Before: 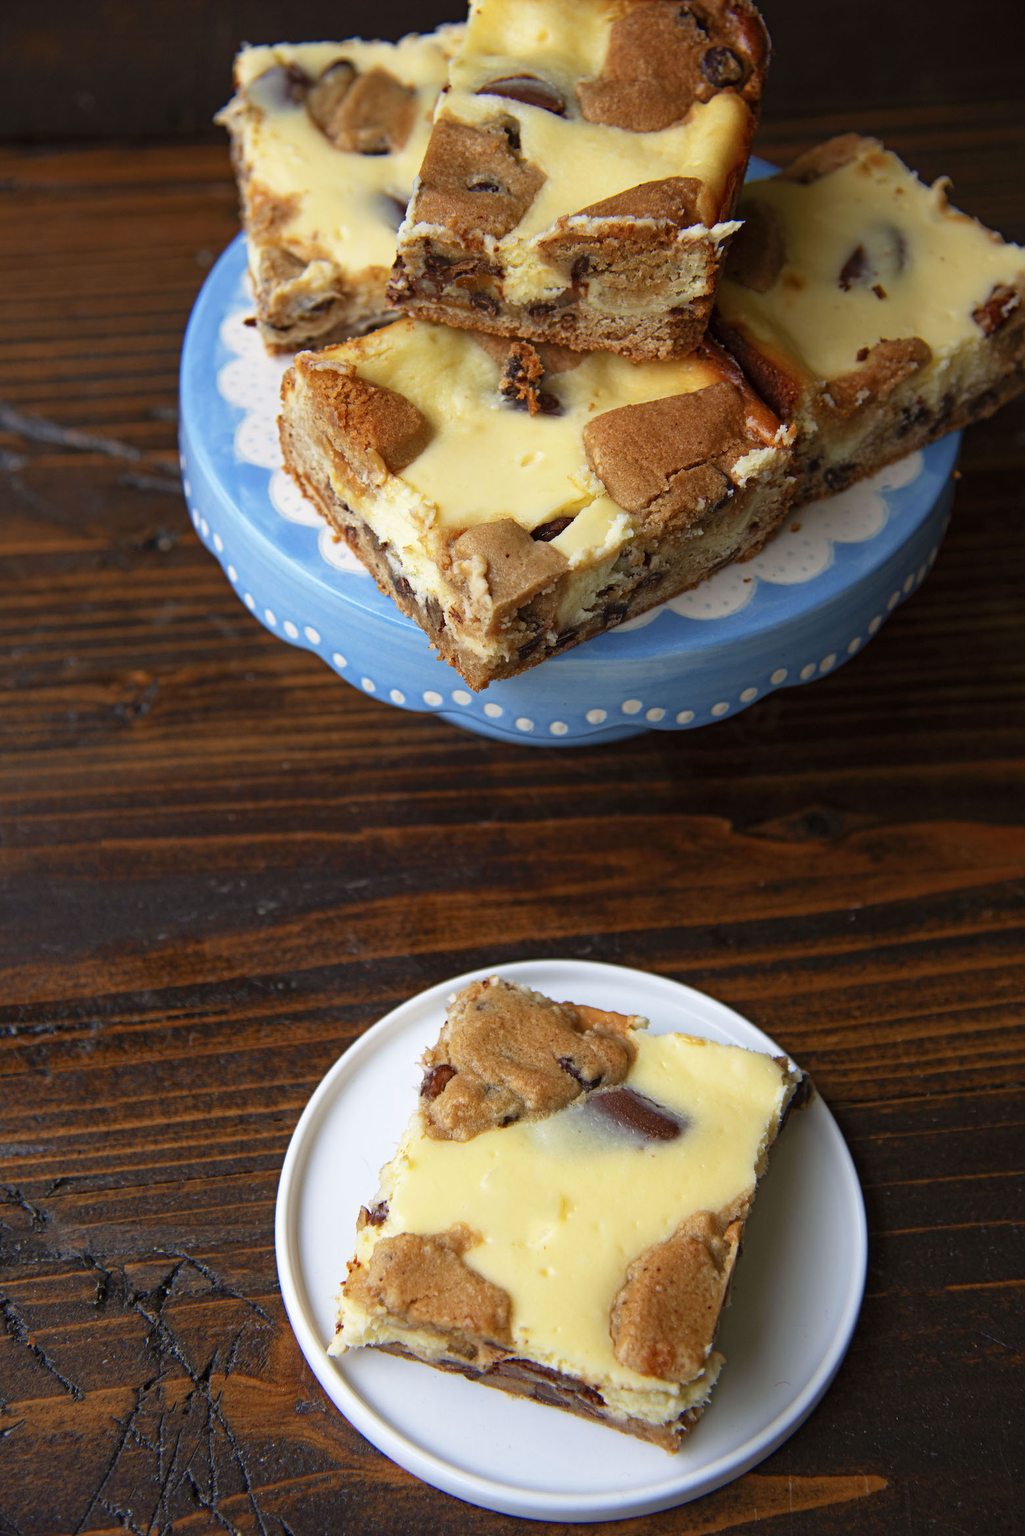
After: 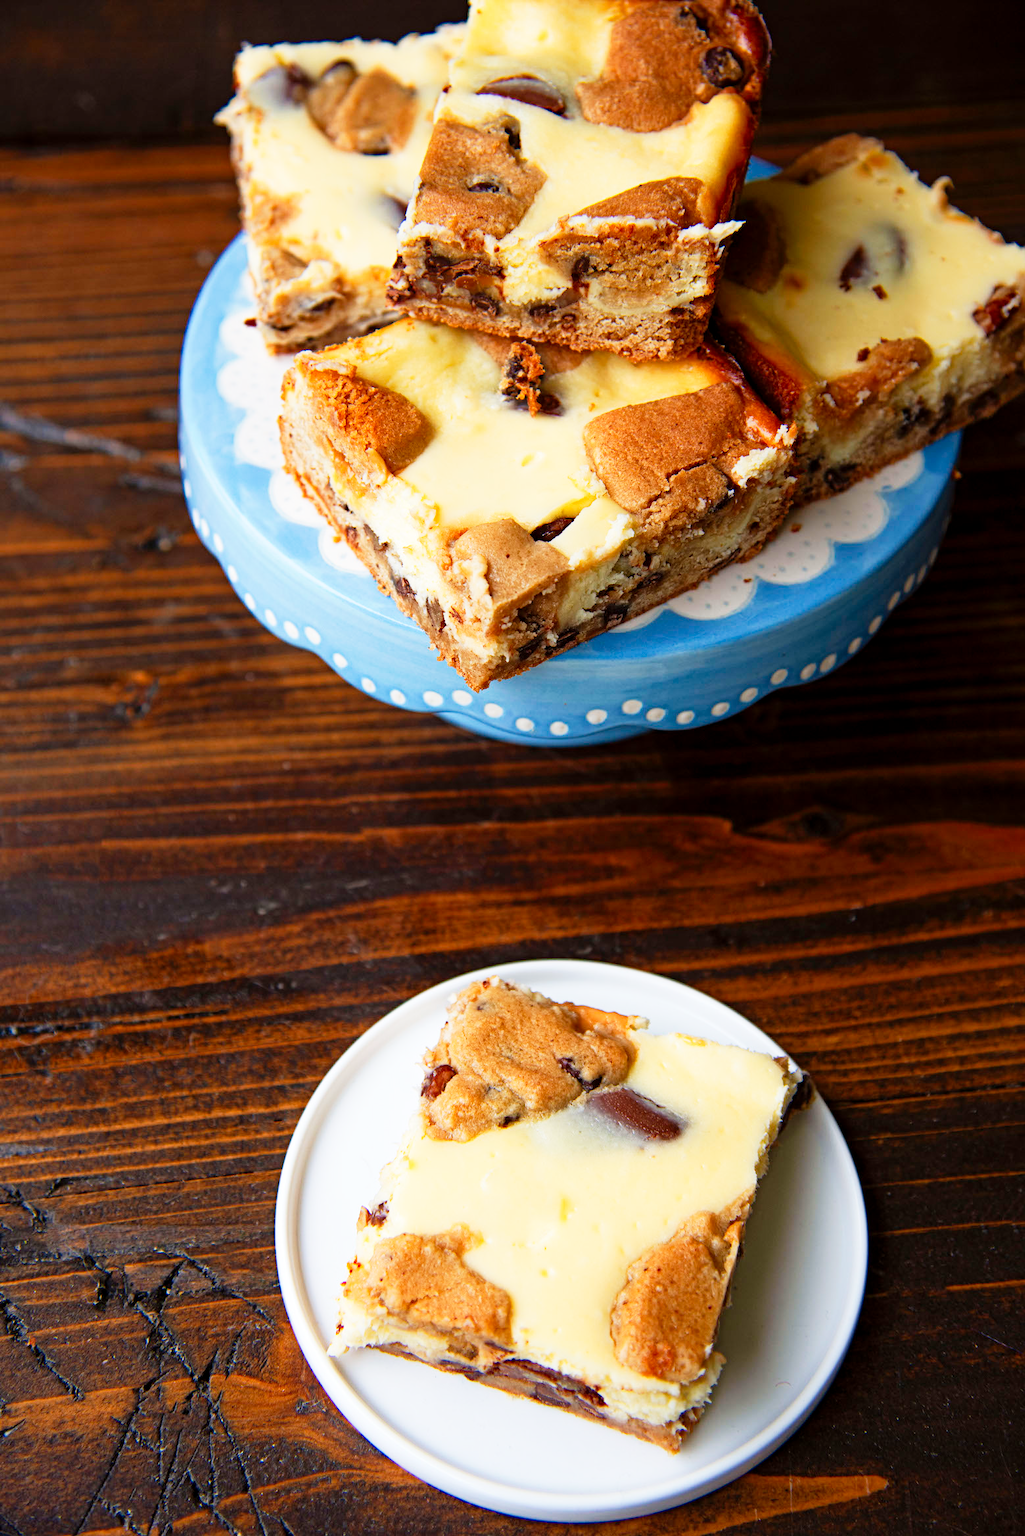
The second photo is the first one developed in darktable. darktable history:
tone curve: curves: ch0 [(0, 0) (0.091, 0.075) (0.389, 0.441) (0.696, 0.808) (0.844, 0.908) (0.909, 0.942) (1, 0.973)]; ch1 [(0, 0) (0.437, 0.404) (0.48, 0.486) (0.5, 0.5) (0.529, 0.556) (0.58, 0.606) (0.616, 0.654) (1, 1)]; ch2 [(0, 0) (0.442, 0.415) (0.5, 0.5) (0.535, 0.567) (0.585, 0.632) (1, 1)], preserve colors none
exposure: black level correction 0.001, compensate exposure bias true, compensate highlight preservation false
